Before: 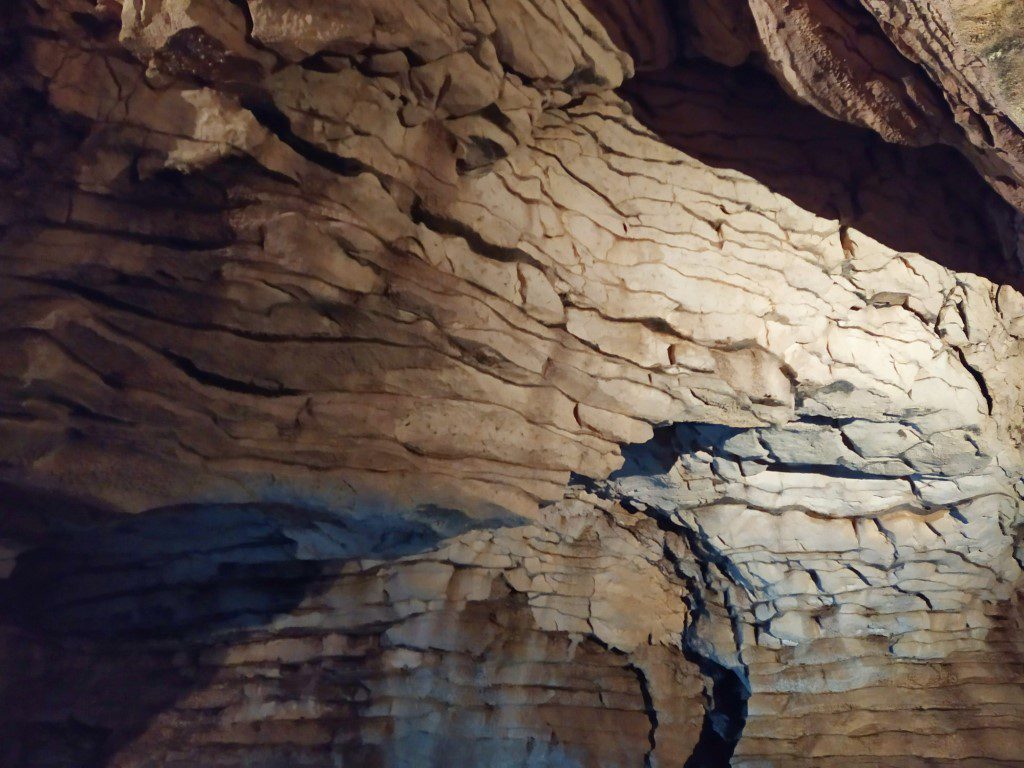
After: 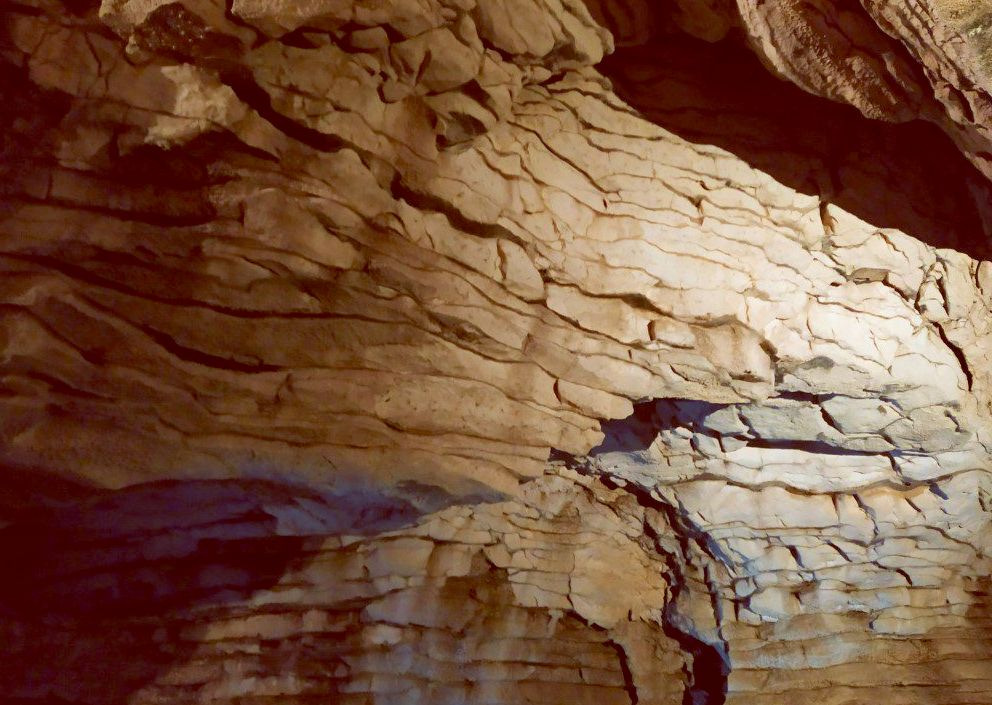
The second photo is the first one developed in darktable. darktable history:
velvia: on, module defaults
color balance: lift [1, 1.011, 0.999, 0.989], gamma [1.109, 1.045, 1.039, 0.955], gain [0.917, 0.936, 0.952, 1.064], contrast 2.32%, contrast fulcrum 19%, output saturation 101%
crop: left 1.964%, top 3.251%, right 1.122%, bottom 4.933%
